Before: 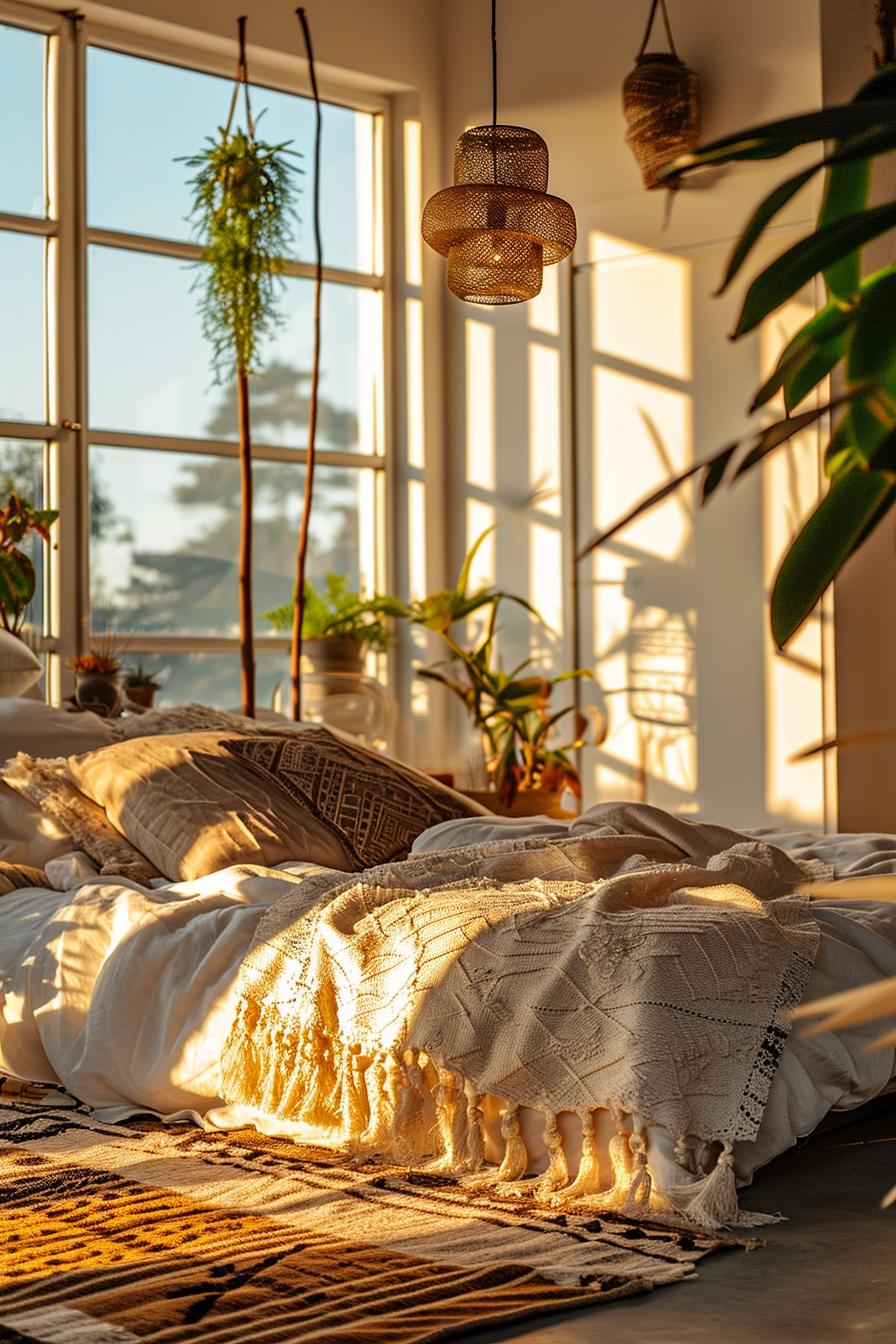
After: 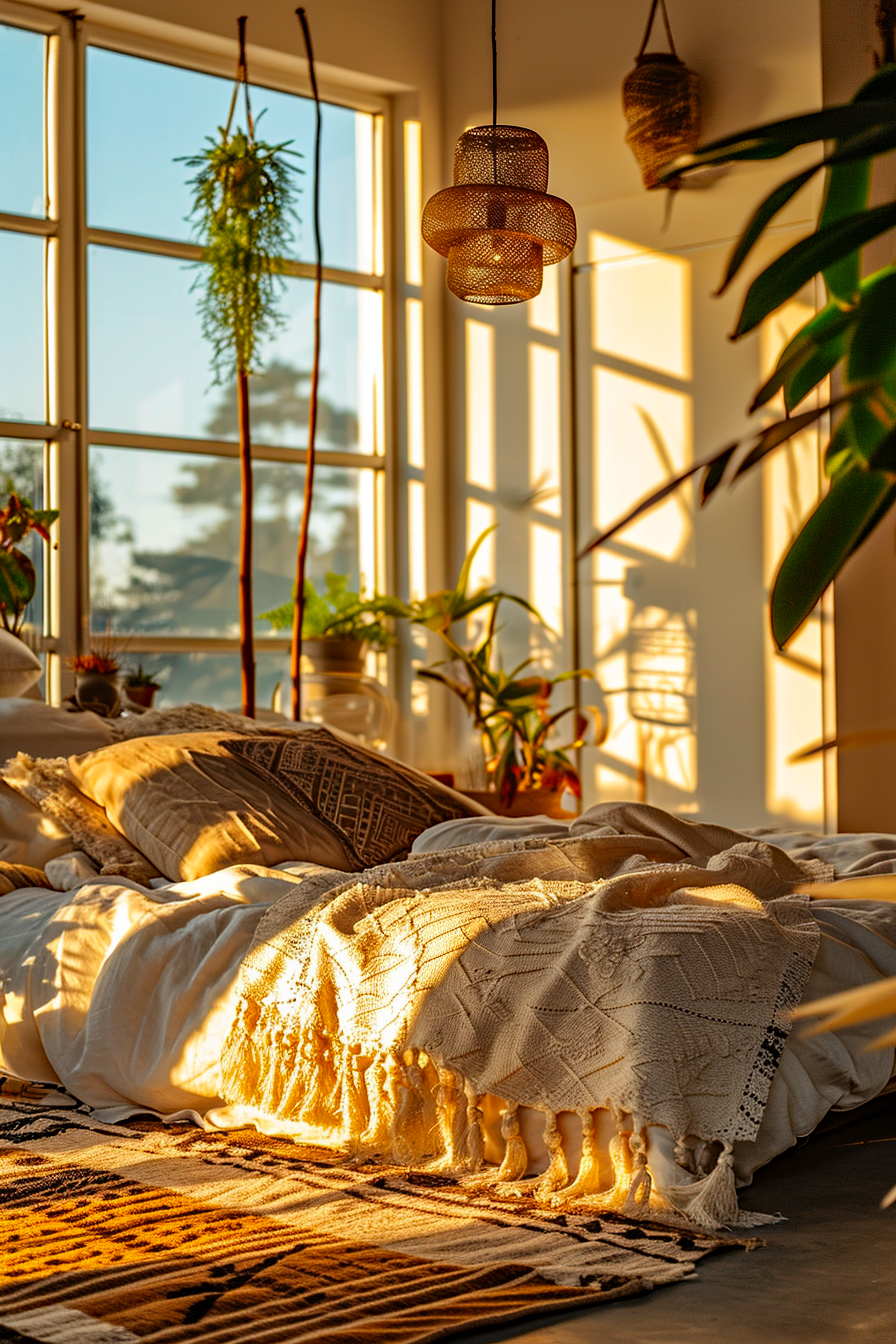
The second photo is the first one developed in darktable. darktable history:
haze removal: strength 0.29, distance 0.25, compatibility mode true, adaptive false
contrast brightness saturation: contrast 0.04, saturation 0.16
